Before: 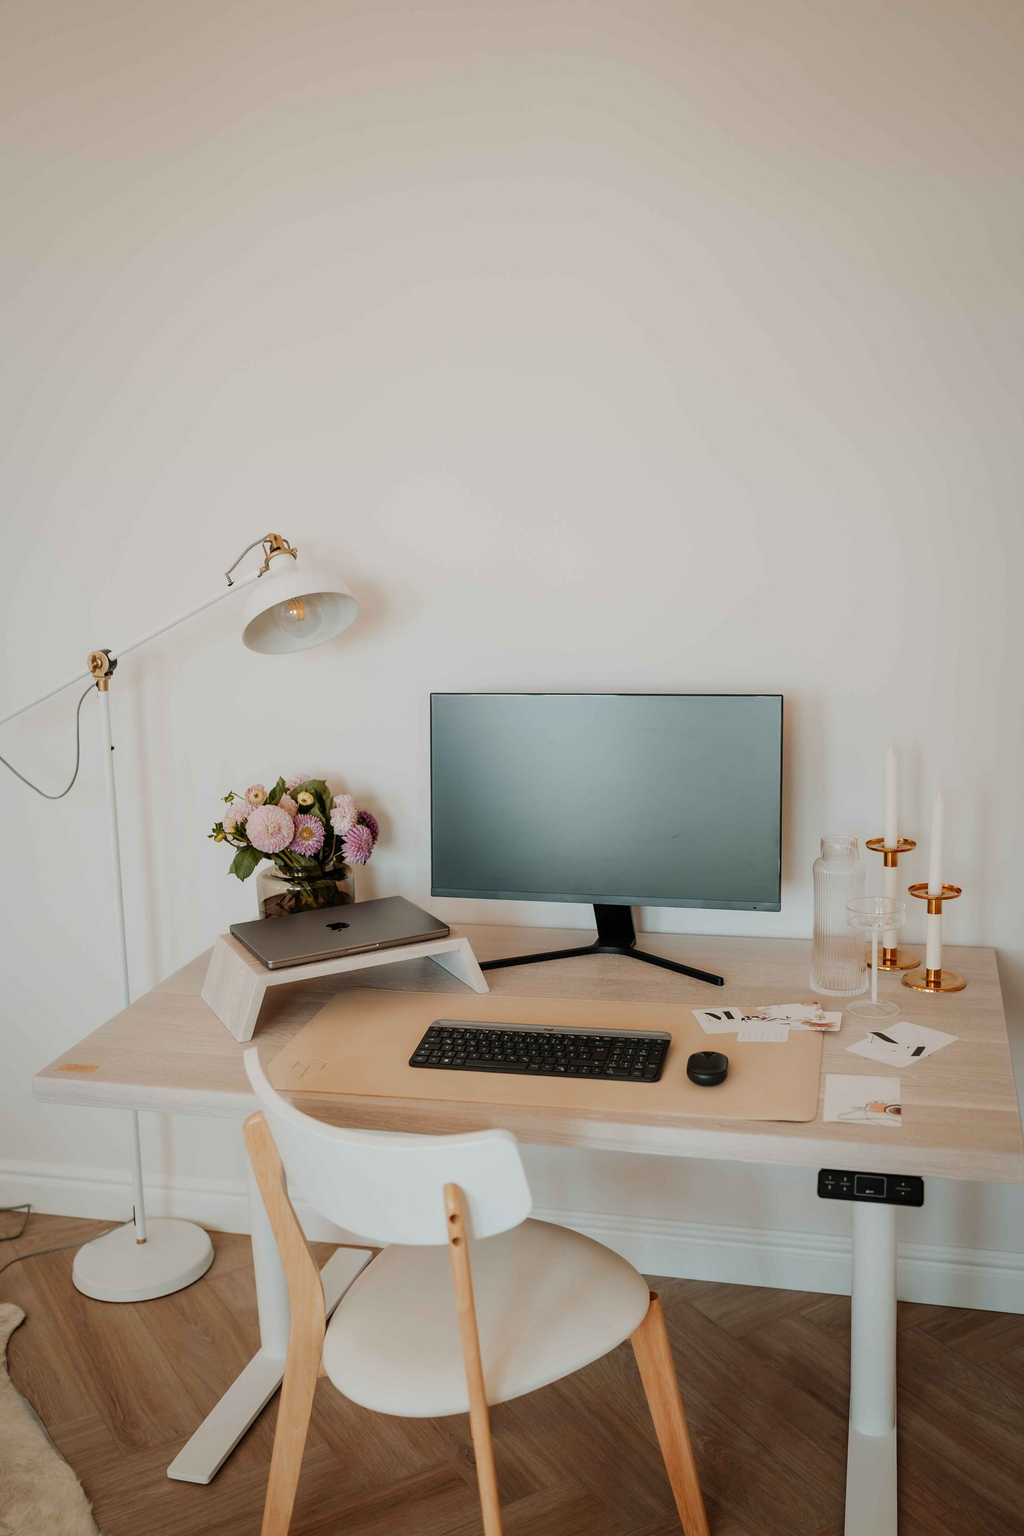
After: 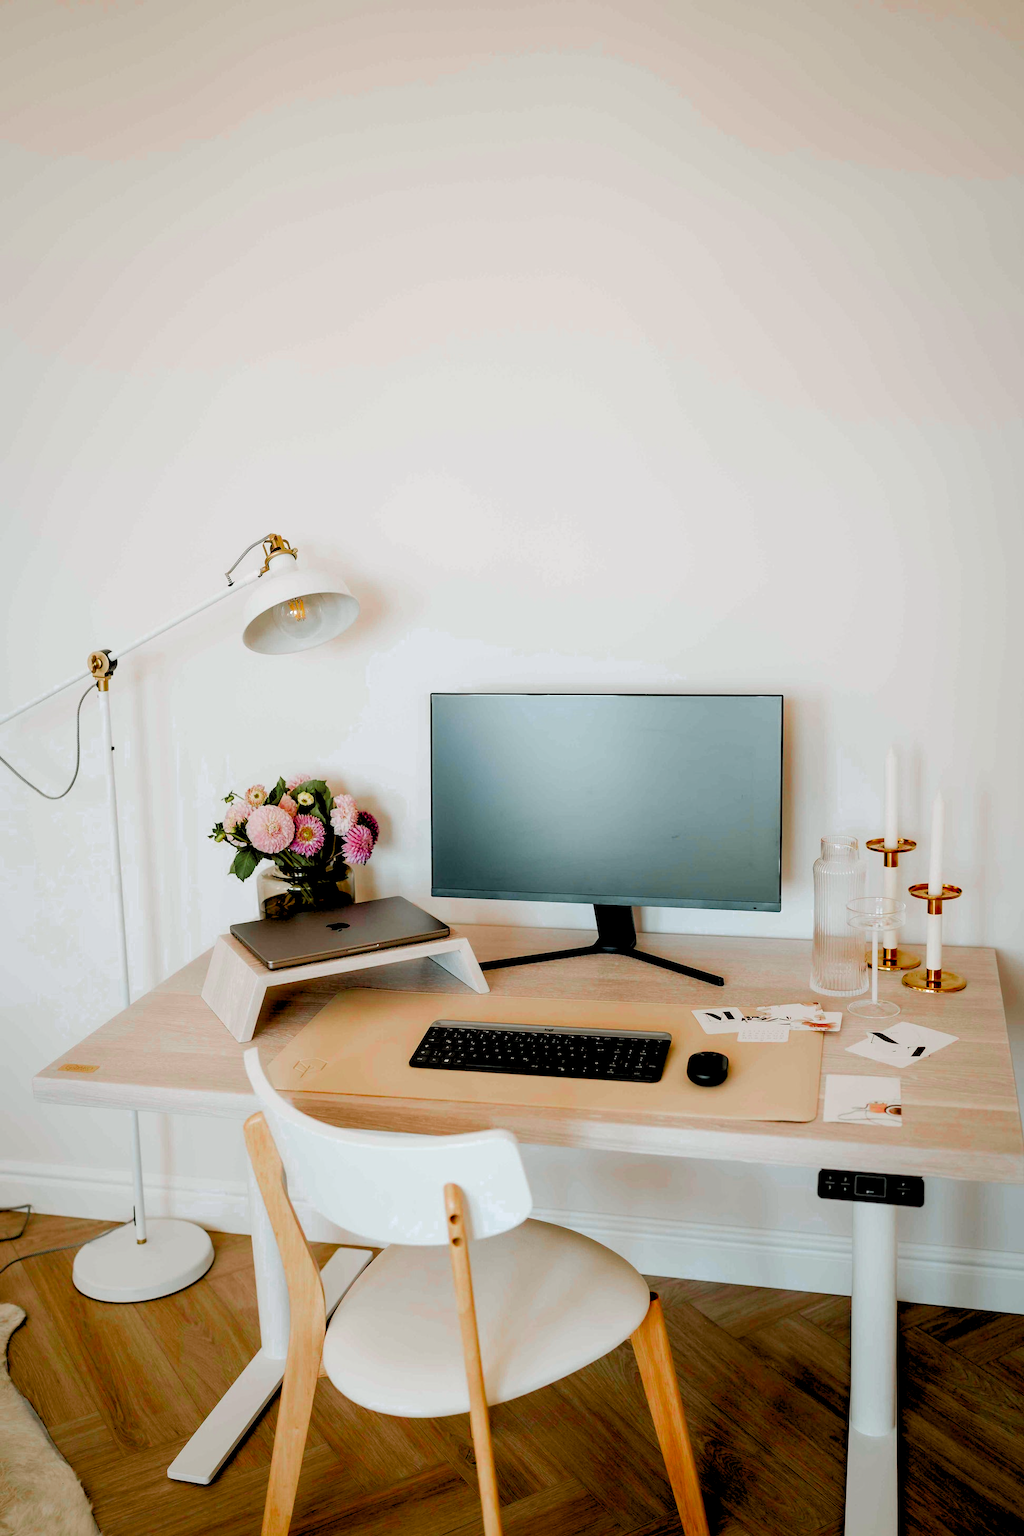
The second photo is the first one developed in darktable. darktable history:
rgb levels: levels [[0.013, 0.434, 0.89], [0, 0.5, 1], [0, 0.5, 1]]
color balance rgb: shadows lift › luminance -9.41%, highlights gain › luminance 17.6%, global offset › luminance -1.45%, perceptual saturation grading › highlights -17.77%, perceptual saturation grading › mid-tones 33.1%, perceptual saturation grading › shadows 50.52%, global vibrance 24.22%
white balance: red 0.982, blue 1.018
color zones: curves: ch0 [(0, 0.466) (0.128, 0.466) (0.25, 0.5) (0.375, 0.456) (0.5, 0.5) (0.625, 0.5) (0.737, 0.652) (0.875, 0.5)]; ch1 [(0, 0.603) (0.125, 0.618) (0.261, 0.348) (0.372, 0.353) (0.497, 0.363) (0.611, 0.45) (0.731, 0.427) (0.875, 0.518) (0.998, 0.652)]; ch2 [(0, 0.559) (0.125, 0.451) (0.253, 0.564) (0.37, 0.578) (0.5, 0.466) (0.625, 0.471) (0.731, 0.471) (0.88, 0.485)]
